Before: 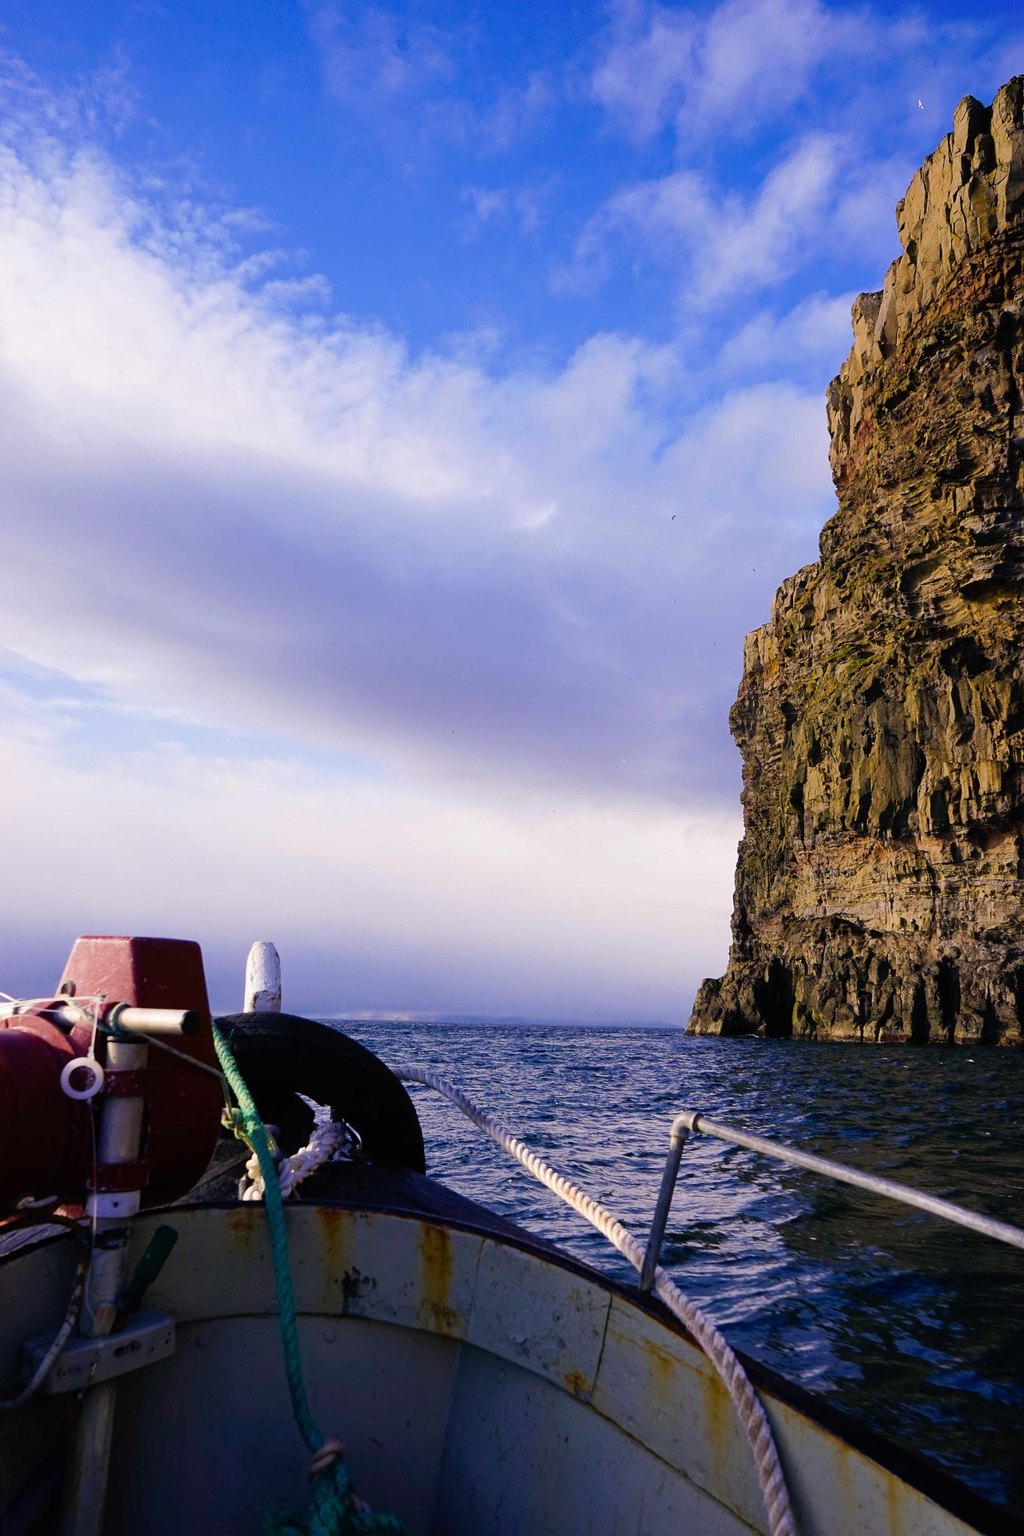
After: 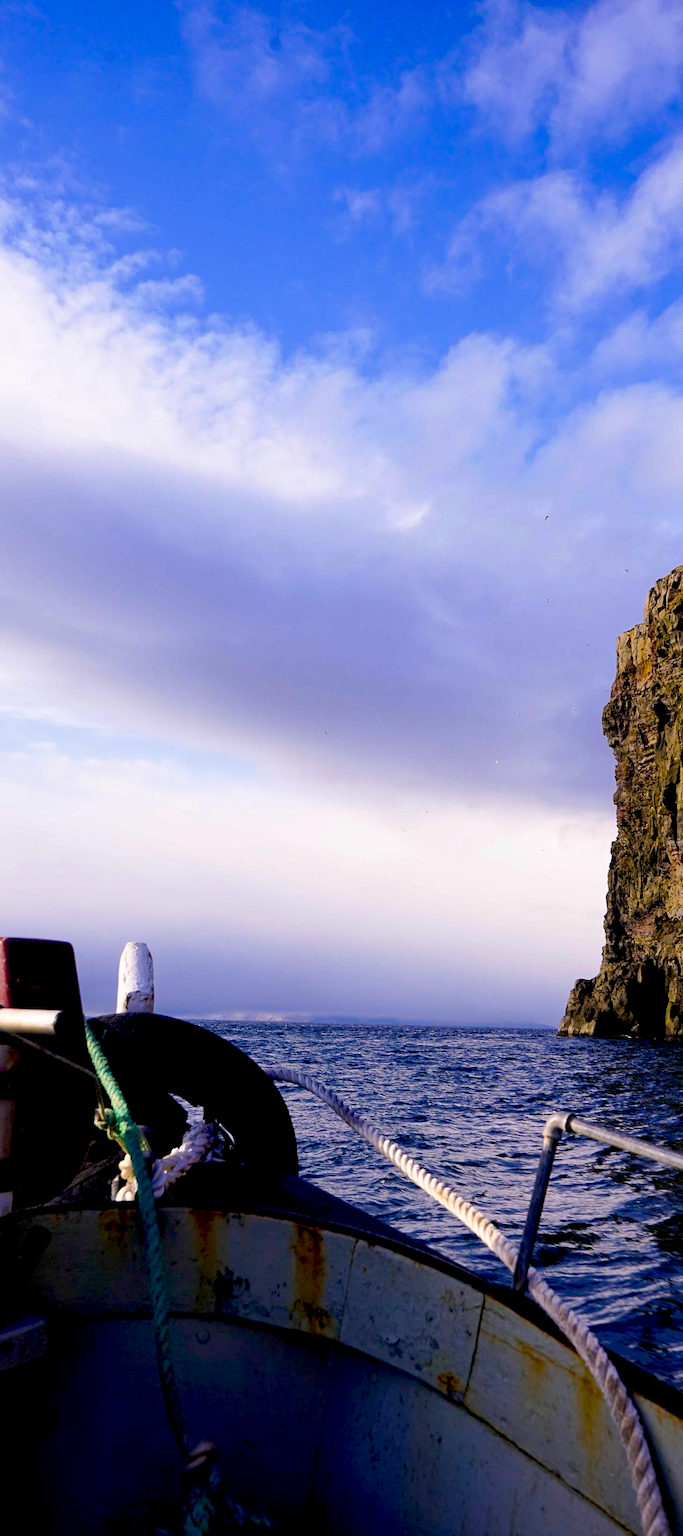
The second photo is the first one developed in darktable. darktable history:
crop and rotate: left 12.463%, right 20.77%
base curve: curves: ch0 [(0.017, 0) (0.425, 0.441) (0.844, 0.933) (1, 1)], preserve colors none
